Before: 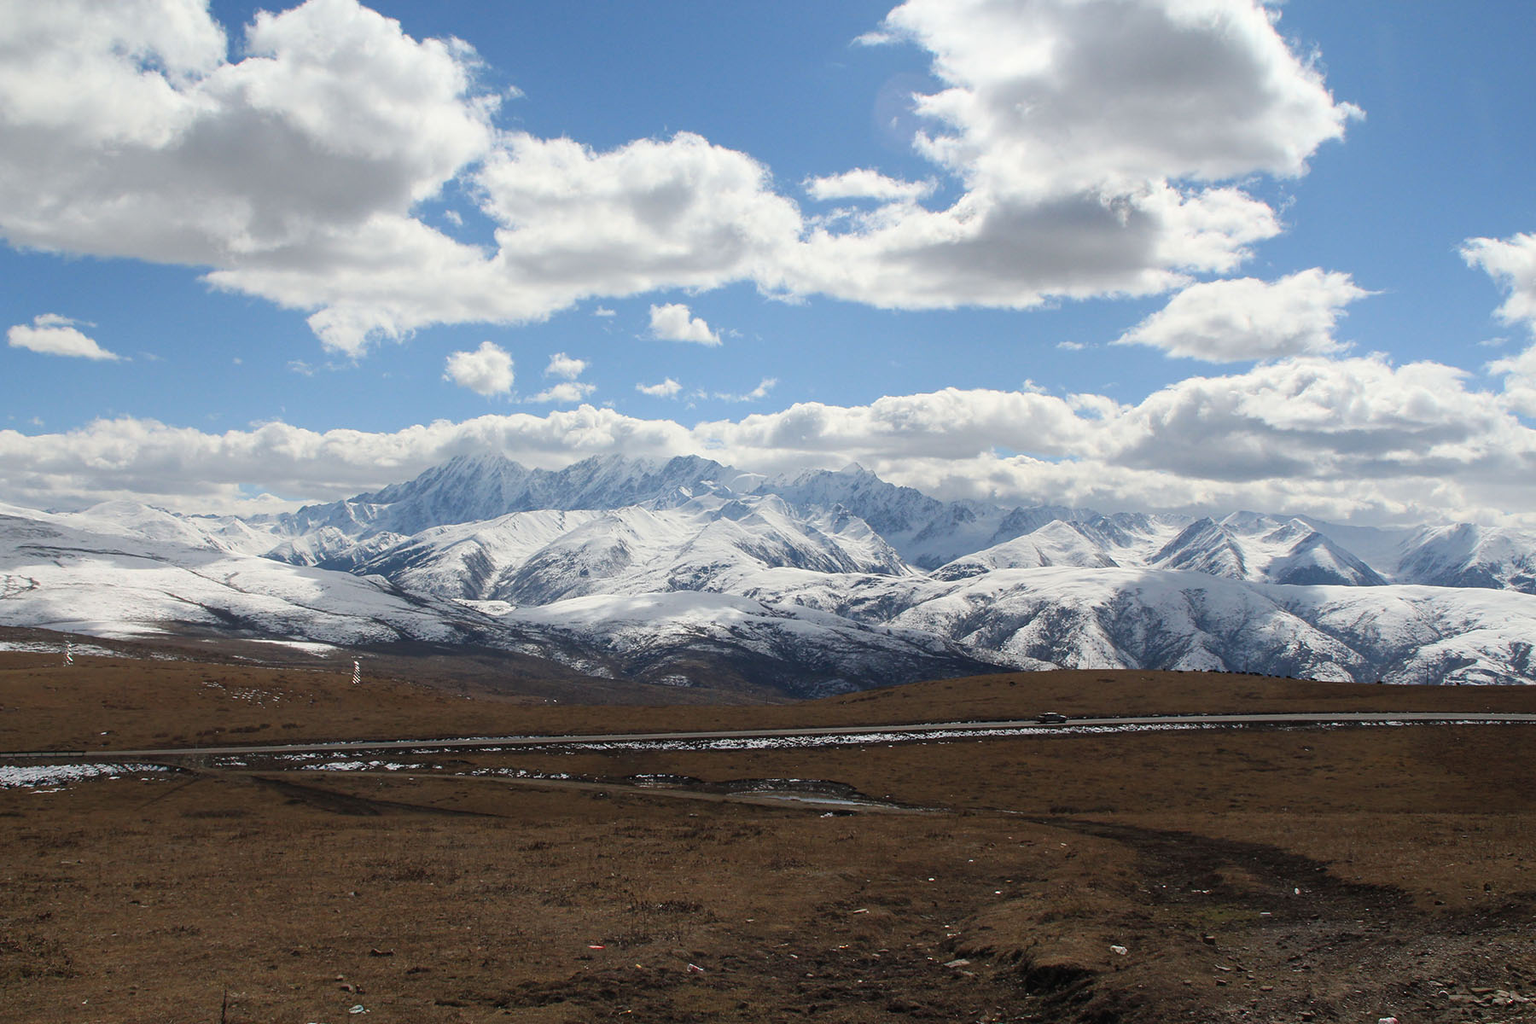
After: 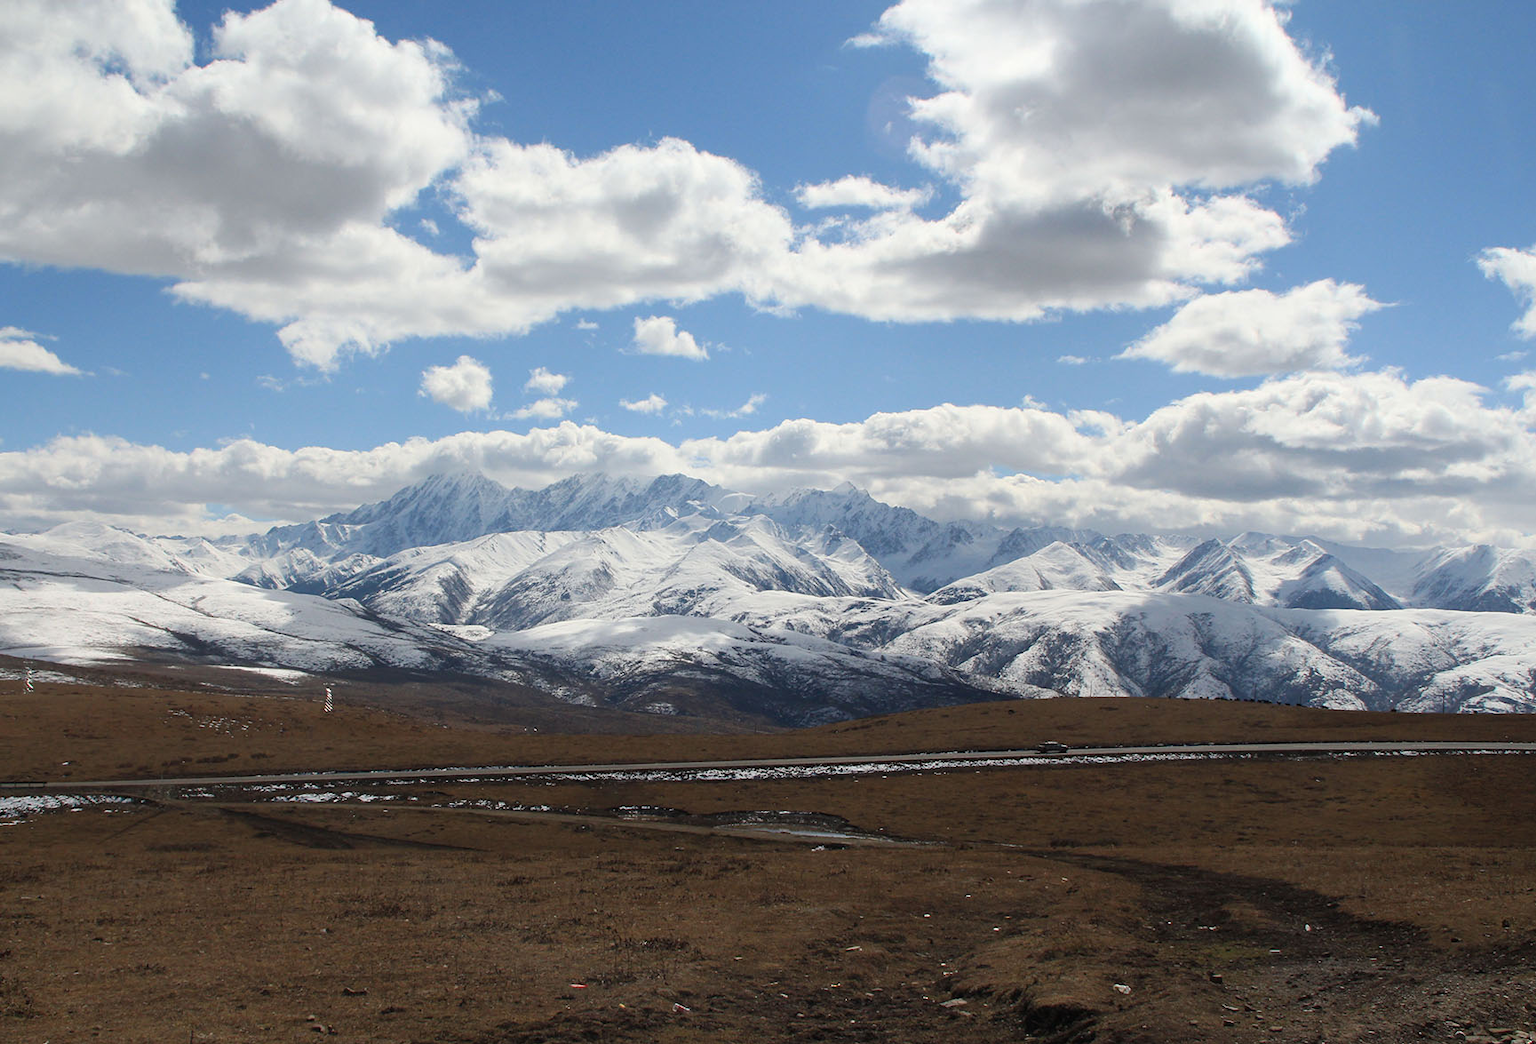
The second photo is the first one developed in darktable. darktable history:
crop and rotate: left 2.684%, right 1.231%, bottom 1.999%
tone curve: curves: ch0 [(0, 0) (0.003, 0.003) (0.011, 0.011) (0.025, 0.025) (0.044, 0.044) (0.069, 0.068) (0.1, 0.098) (0.136, 0.134) (0.177, 0.175) (0.224, 0.221) (0.277, 0.273) (0.335, 0.331) (0.399, 0.394) (0.468, 0.462) (0.543, 0.543) (0.623, 0.623) (0.709, 0.709) (0.801, 0.801) (0.898, 0.898) (1, 1)], color space Lab, independent channels, preserve colors none
